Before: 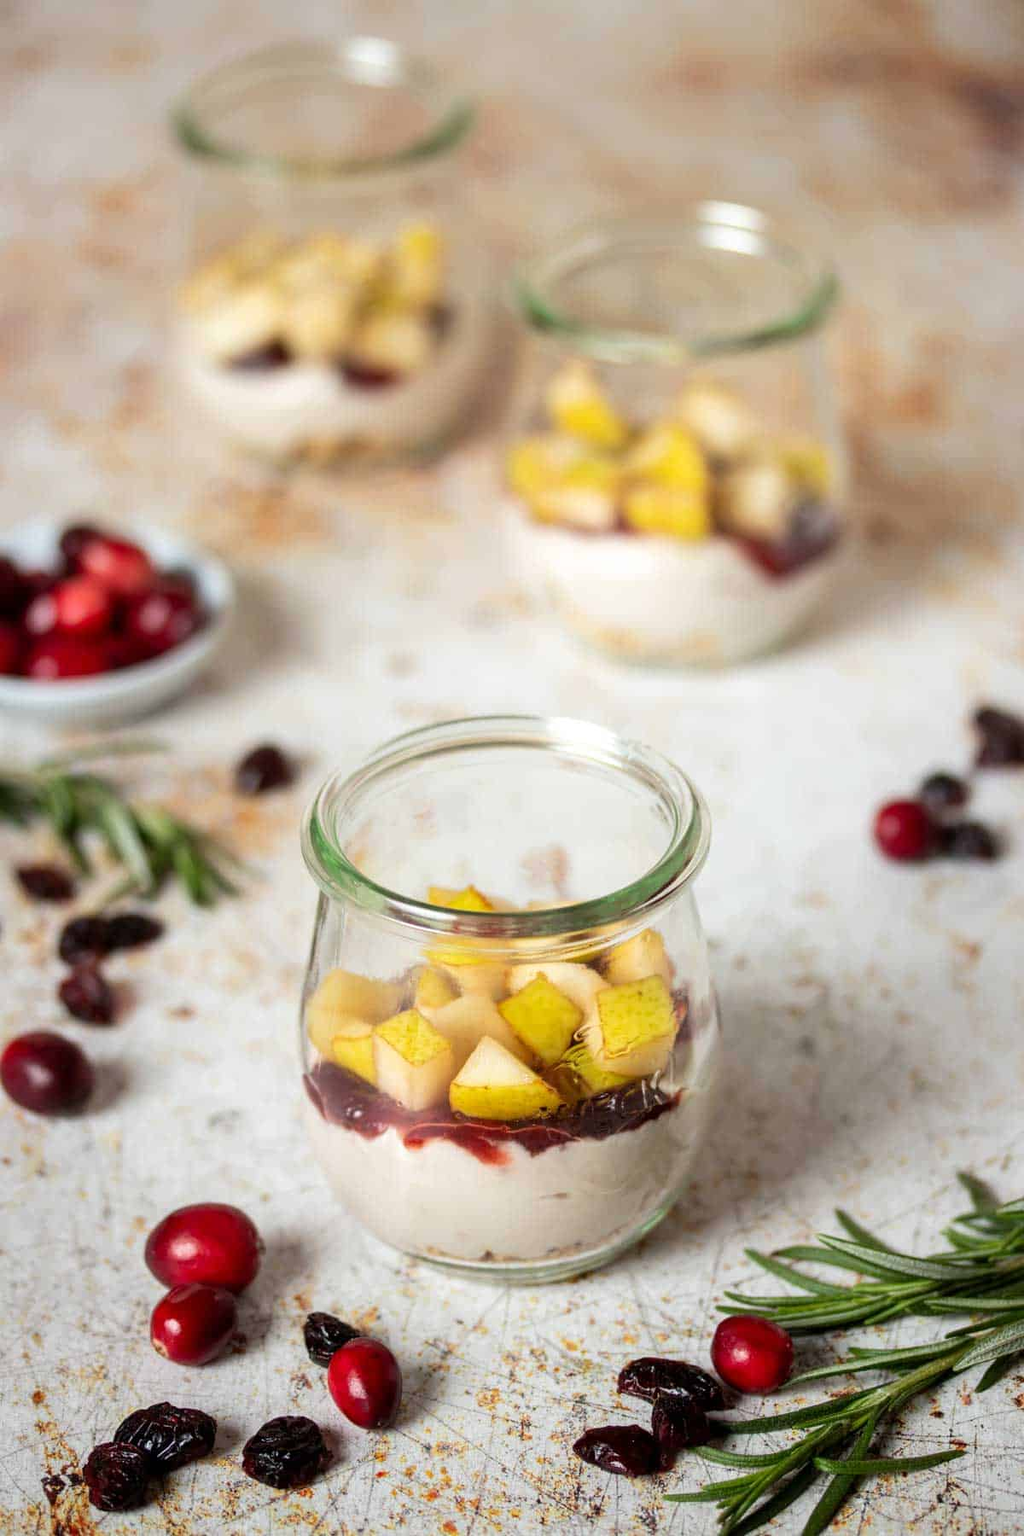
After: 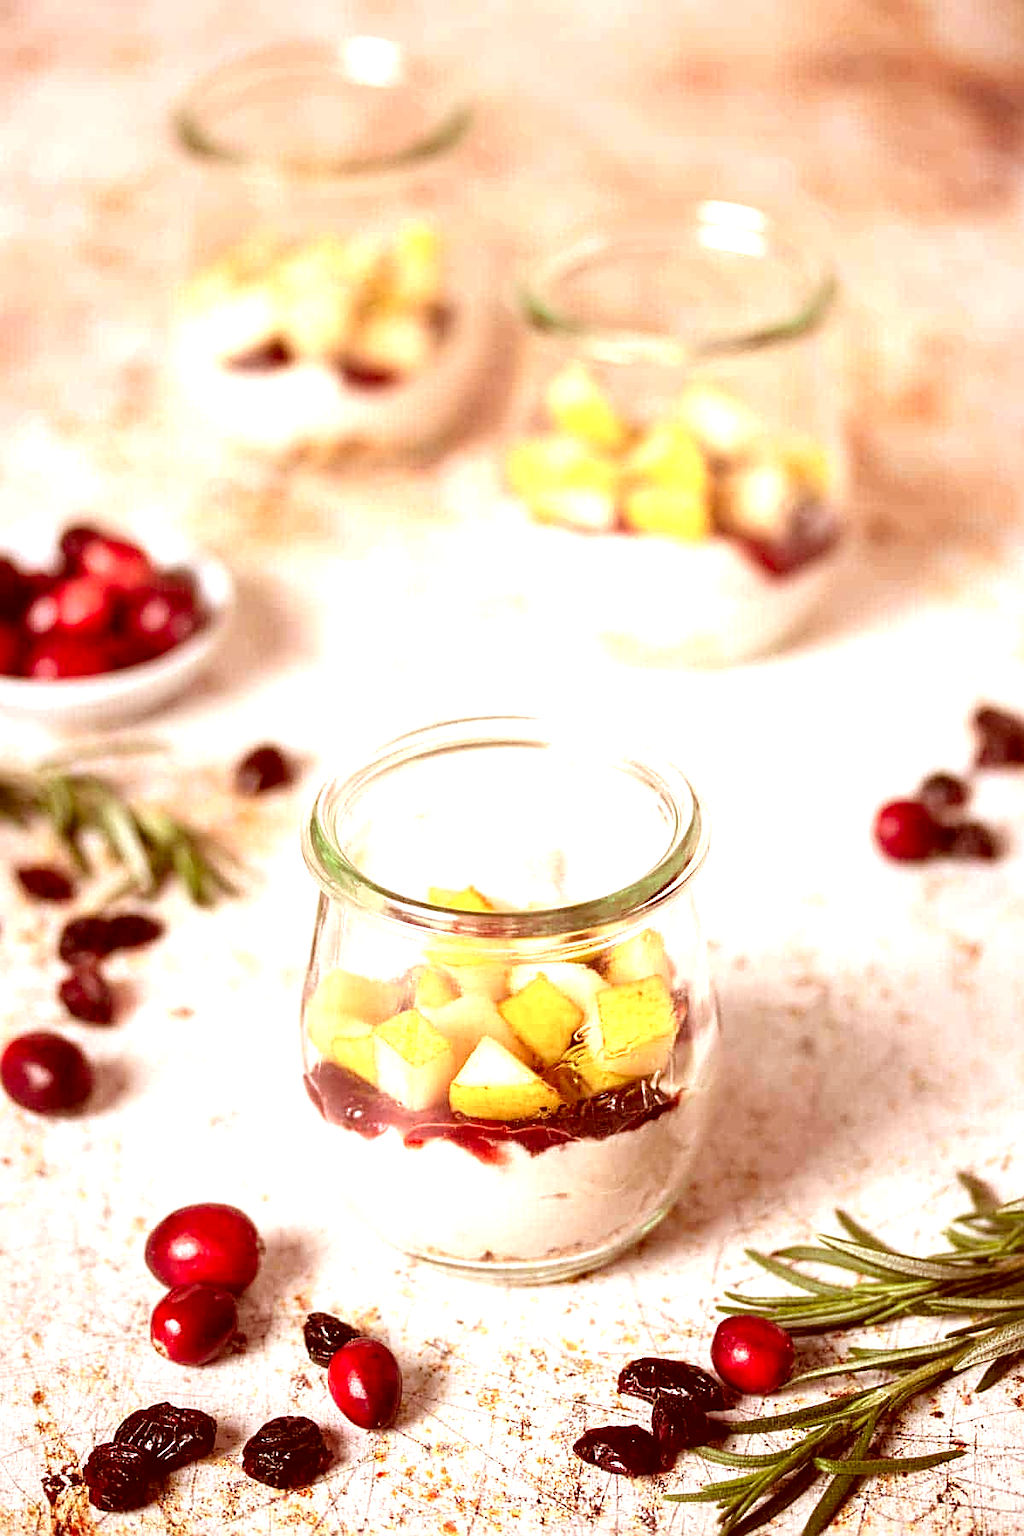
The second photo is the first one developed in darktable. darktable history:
exposure: black level correction 0, exposure 0.903 EV, compensate highlight preservation false
color correction: highlights a* 9.4, highlights b* 8.77, shadows a* 39.88, shadows b* 39.86, saturation 0.821
sharpen: on, module defaults
